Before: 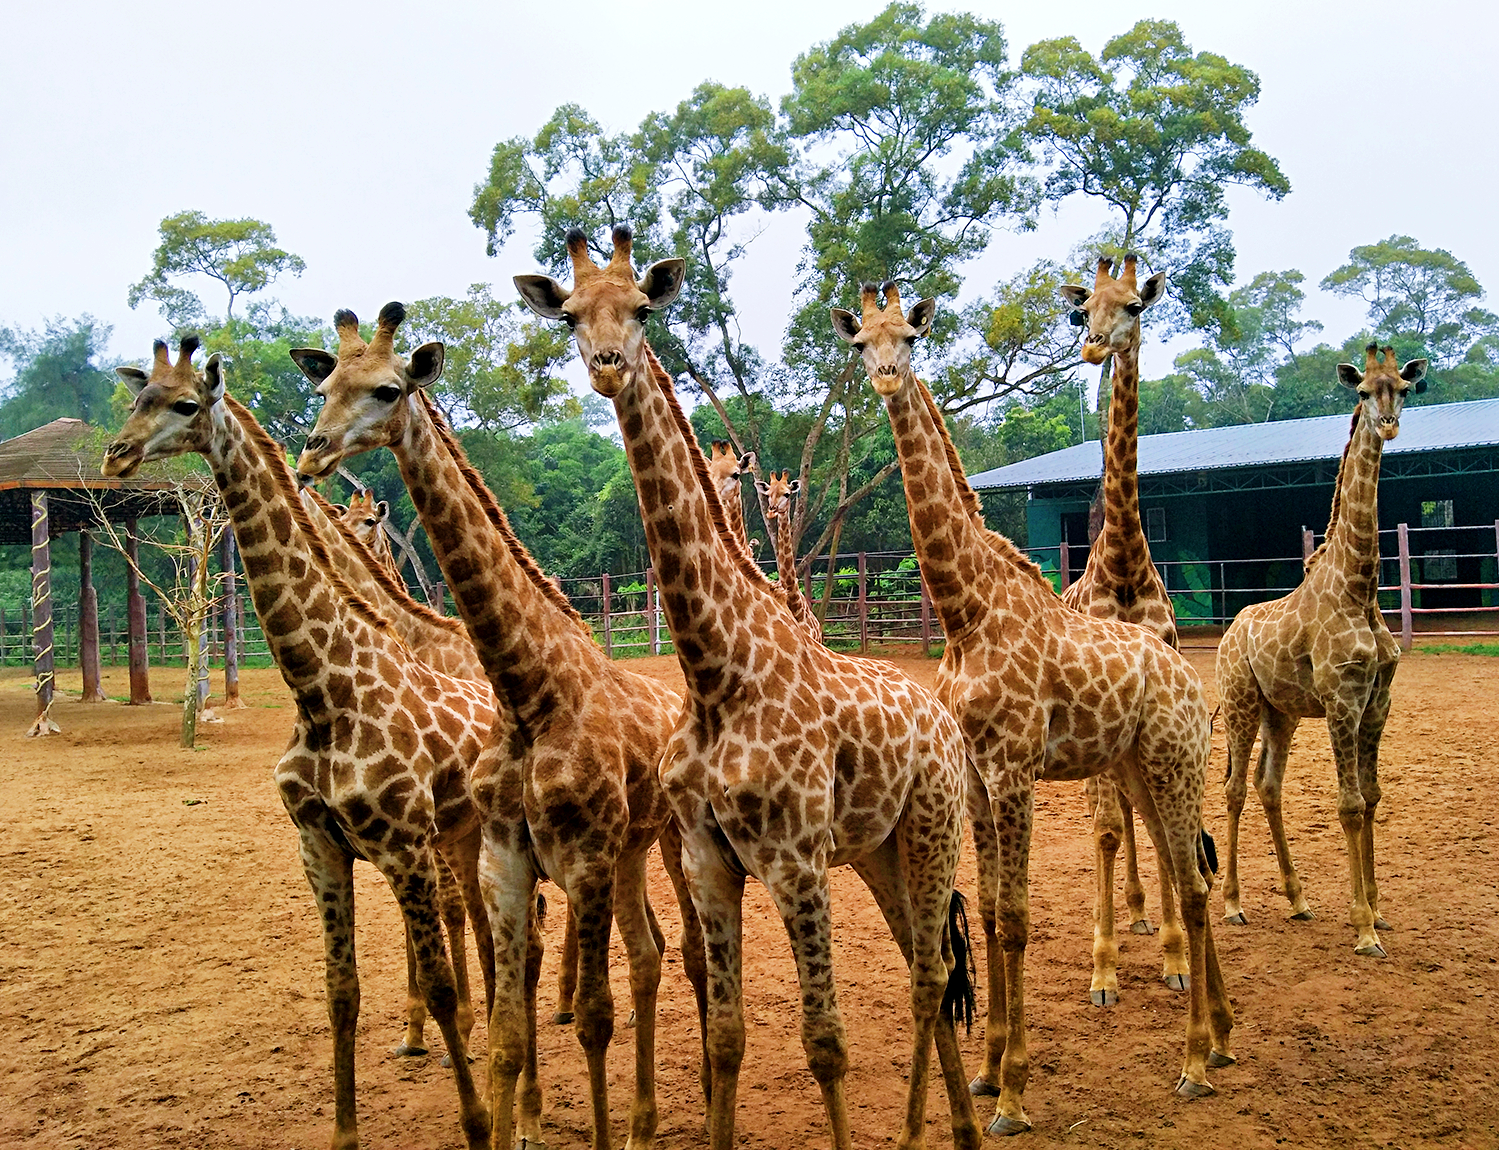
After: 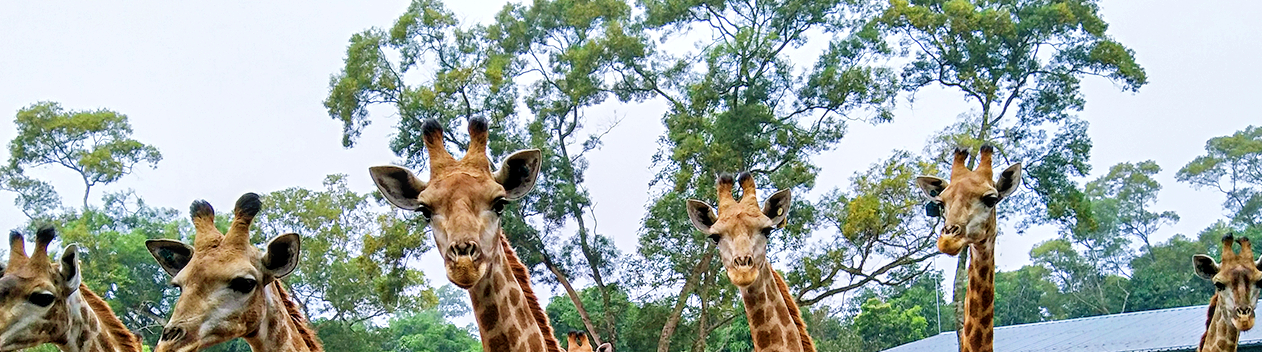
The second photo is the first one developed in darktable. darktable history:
crop and rotate: left 9.636%, top 9.524%, right 6.158%, bottom 59.786%
local contrast: on, module defaults
